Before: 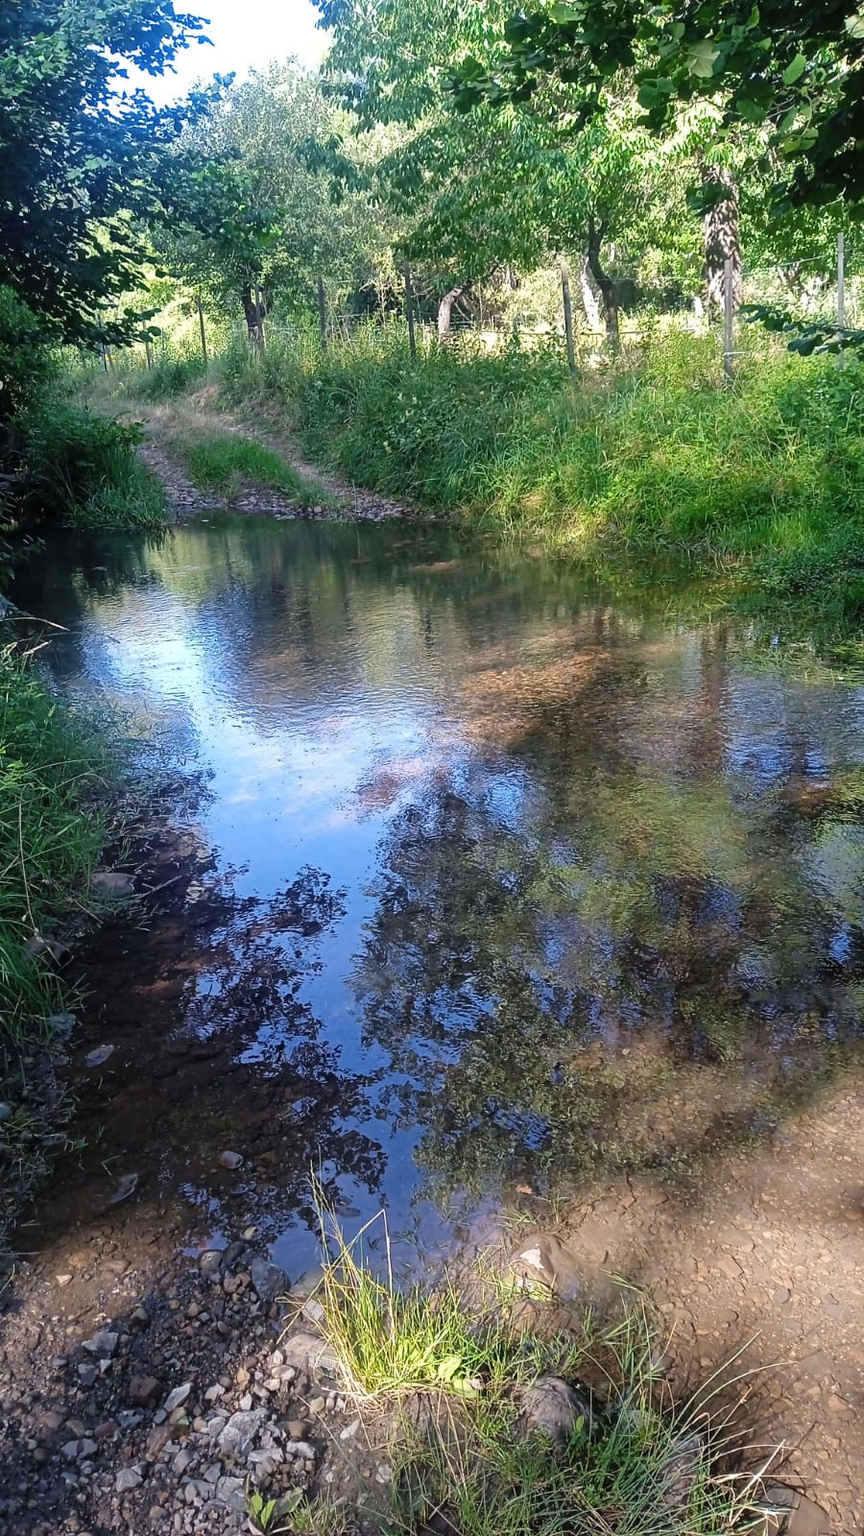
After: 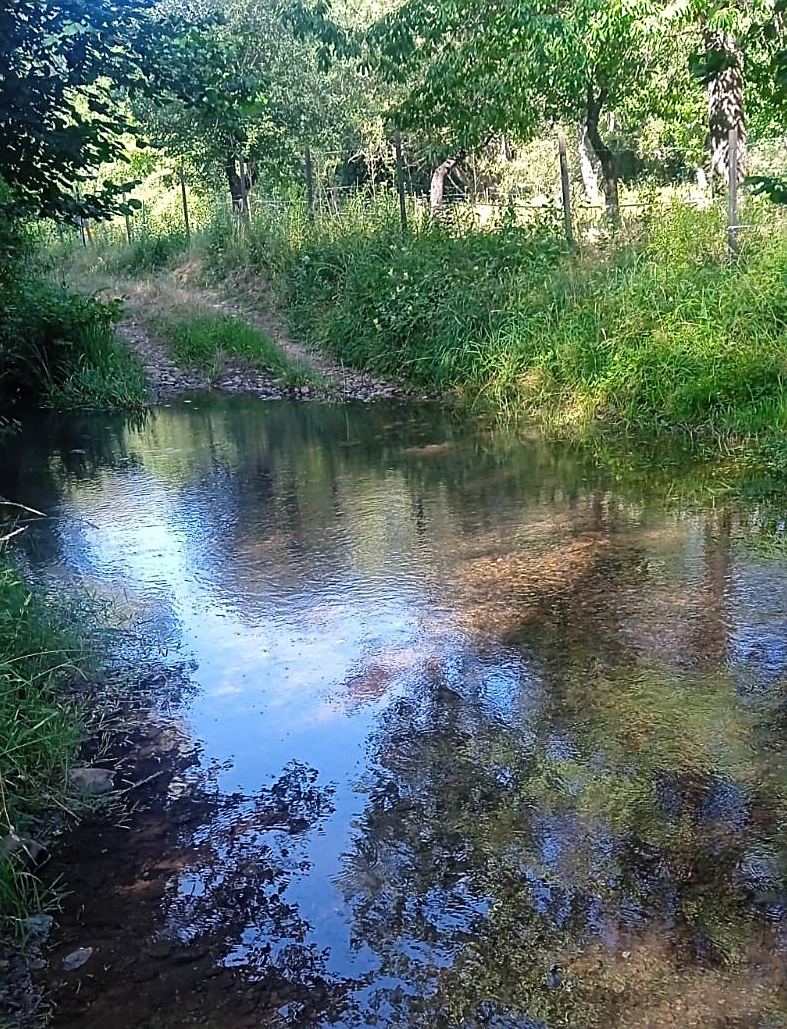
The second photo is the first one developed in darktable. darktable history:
crop: left 2.916%, top 8.841%, right 9.619%, bottom 26.817%
sharpen: on, module defaults
